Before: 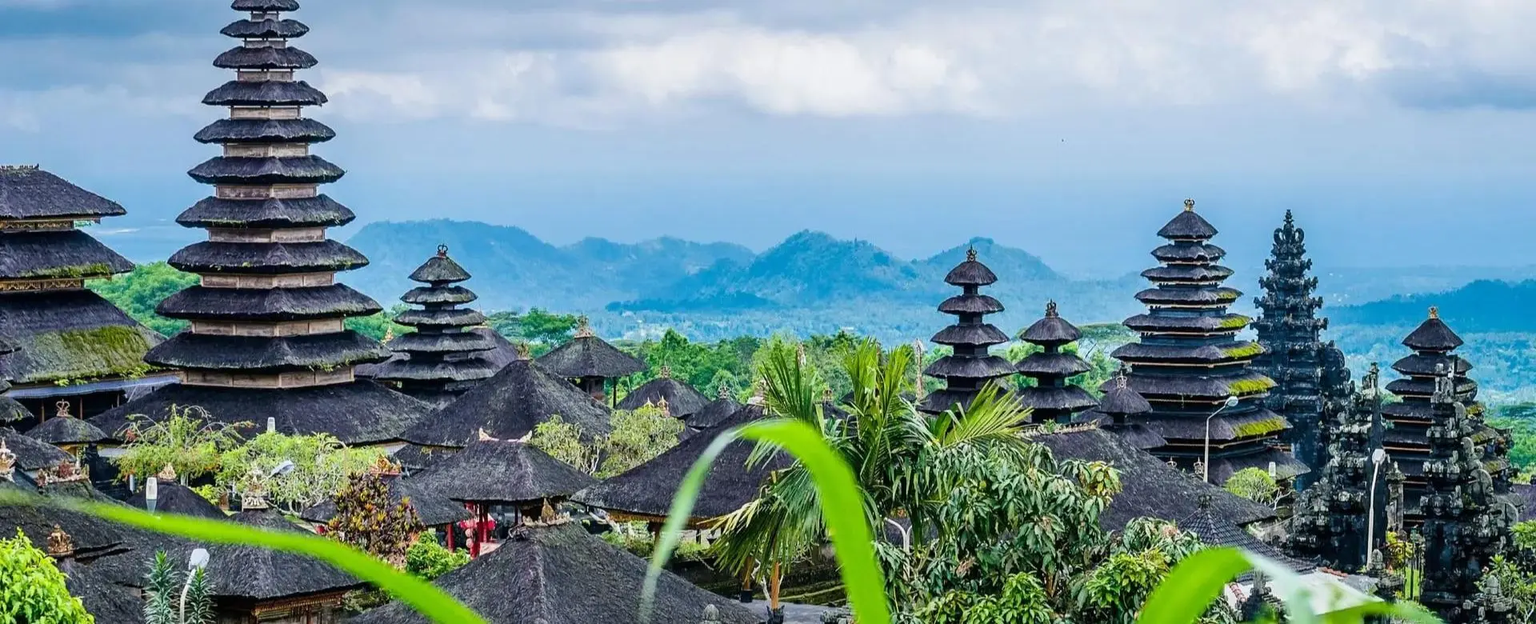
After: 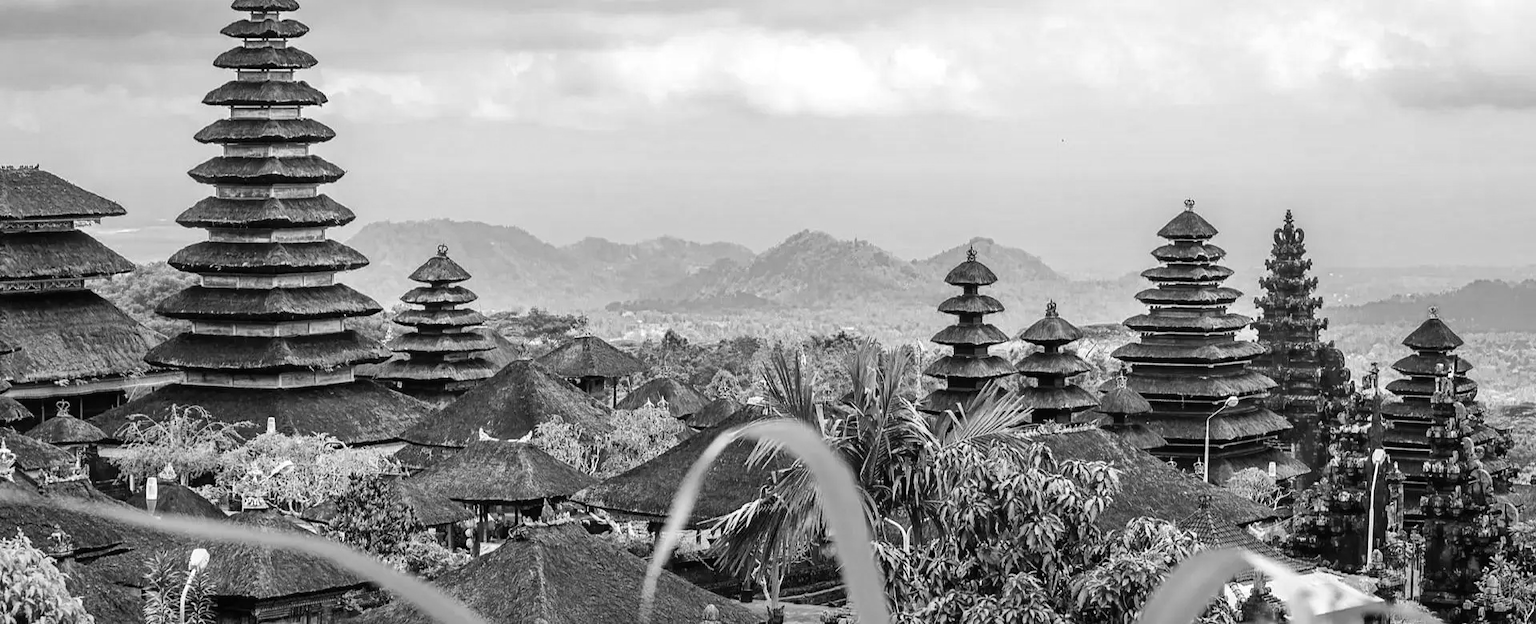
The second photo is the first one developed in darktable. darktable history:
color calibration: output gray [0.267, 0.423, 0.261, 0], illuminant same as pipeline (D50), adaptation XYZ, x 0.347, y 0.358, temperature 5019.65 K
exposure: black level correction 0, exposure 0.392 EV, compensate highlight preservation false
